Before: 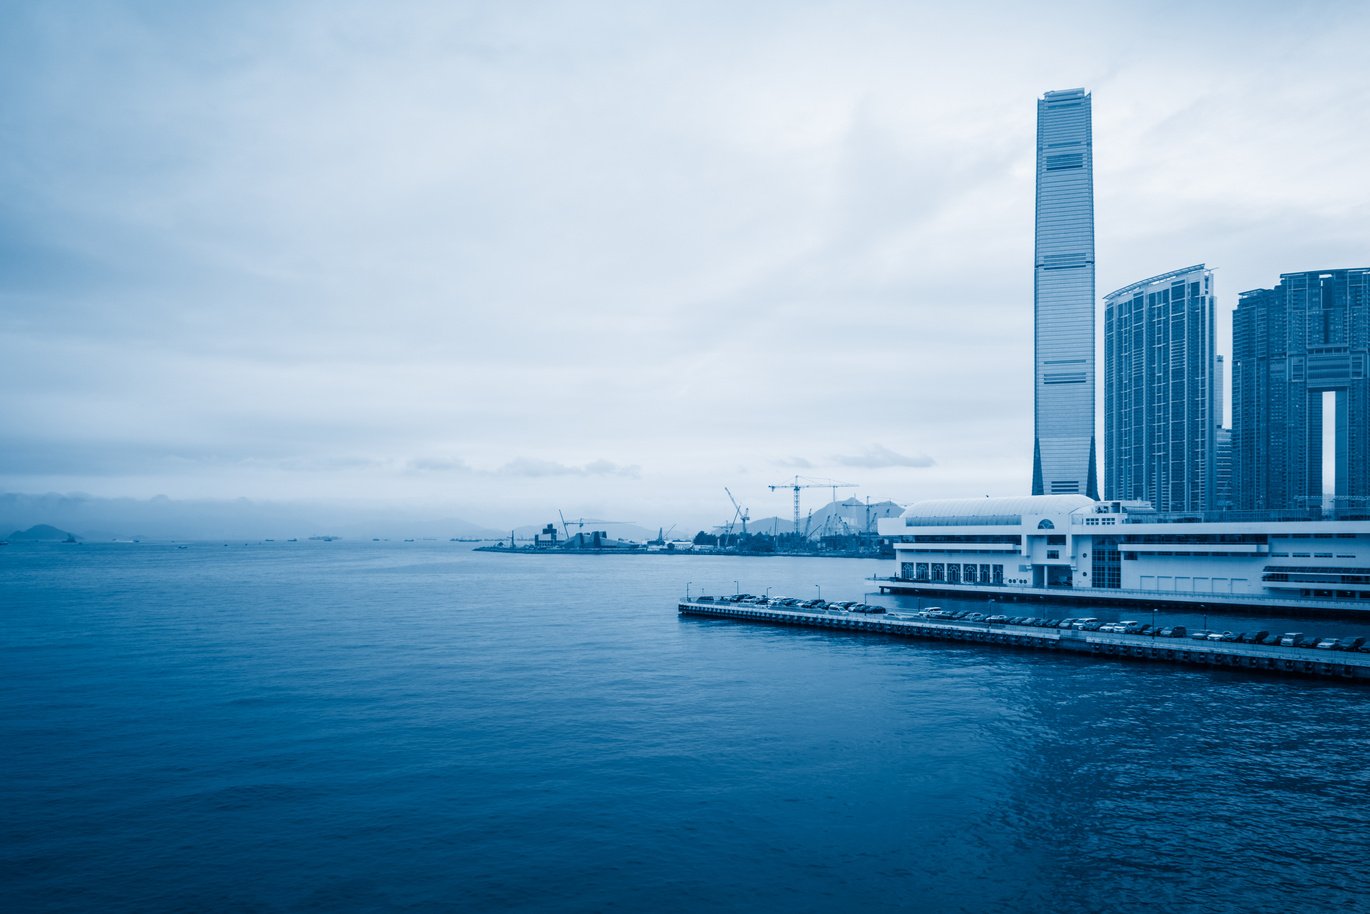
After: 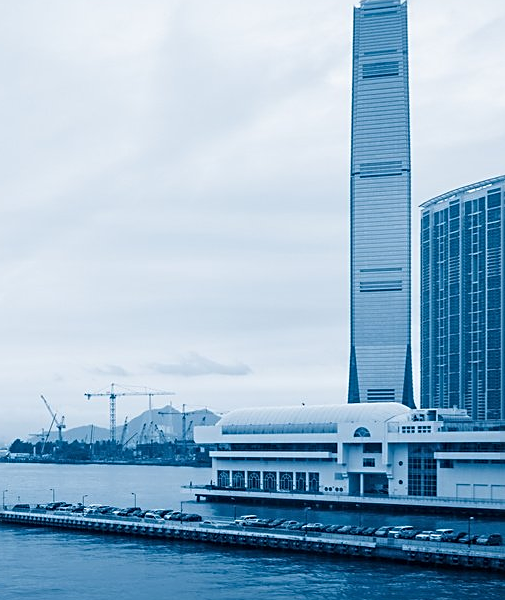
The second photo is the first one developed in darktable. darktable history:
tone equalizer: on, module defaults
sharpen: on, module defaults
crop and rotate: left 49.936%, top 10.094%, right 13.136%, bottom 24.256%
